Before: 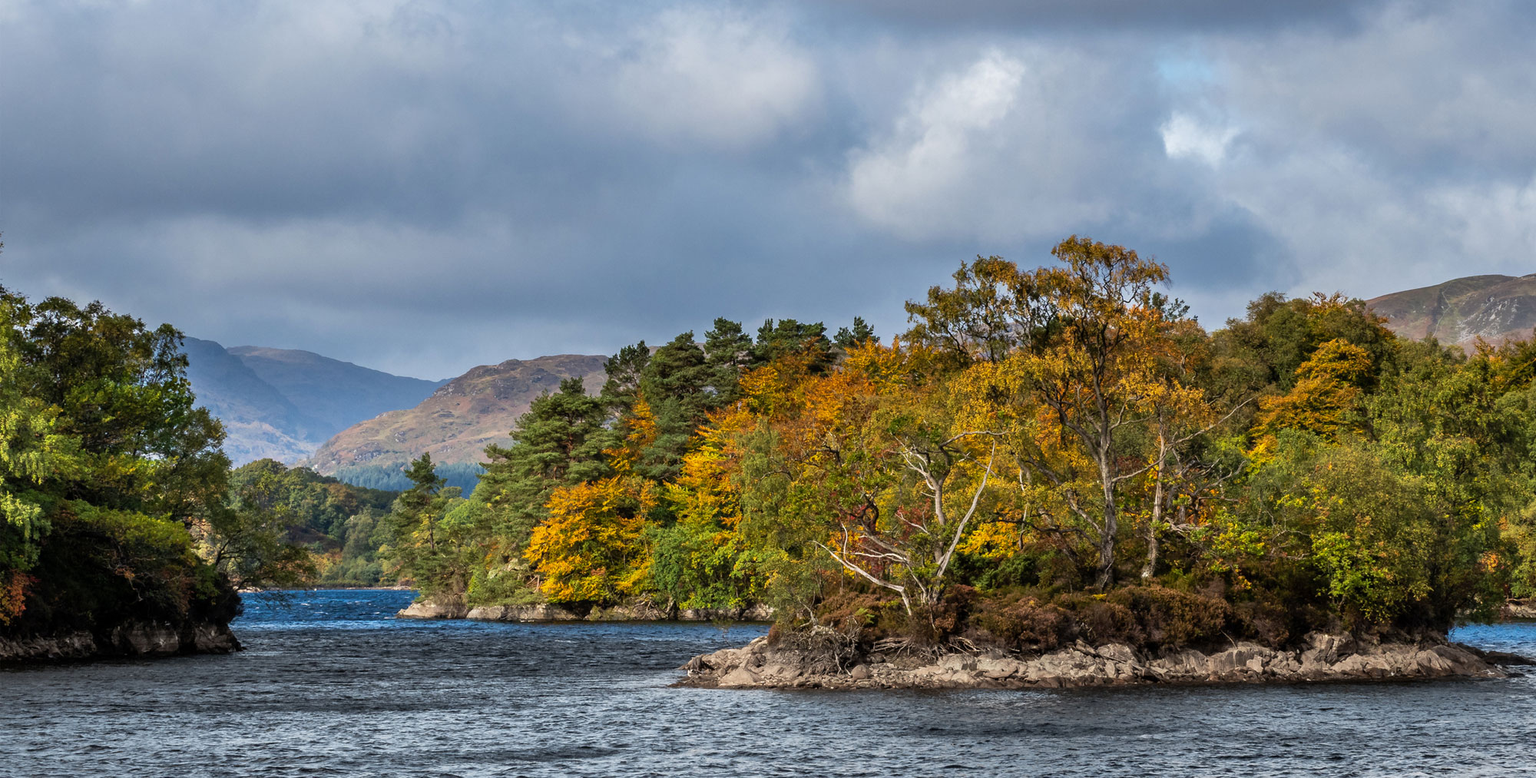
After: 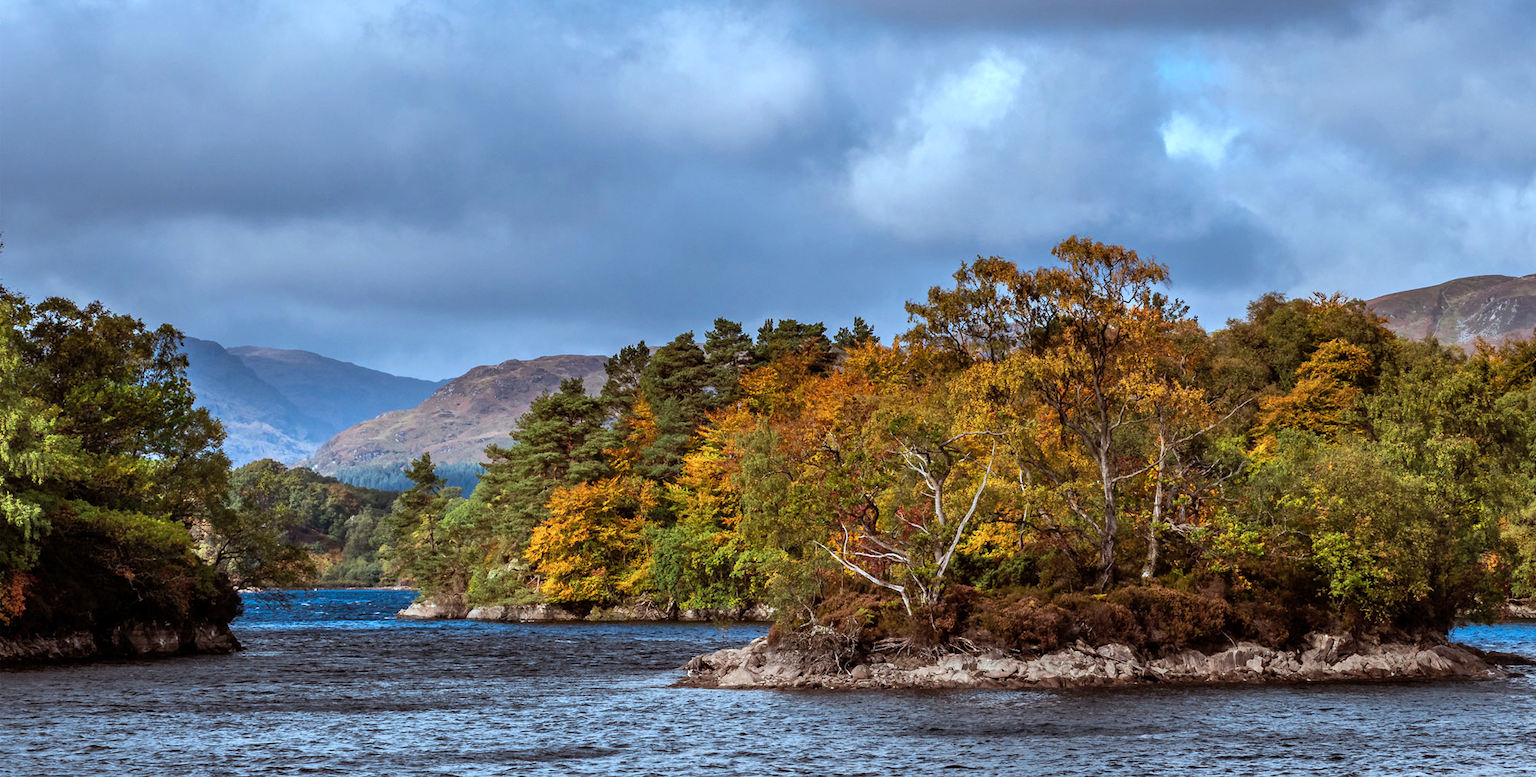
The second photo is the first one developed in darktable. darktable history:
levels: levels [0, 0.476, 0.951]
color correction: highlights a* -9.35, highlights b* -23.15
rgb levels: mode RGB, independent channels, levels [[0, 0.5, 1], [0, 0.521, 1], [0, 0.536, 1]]
